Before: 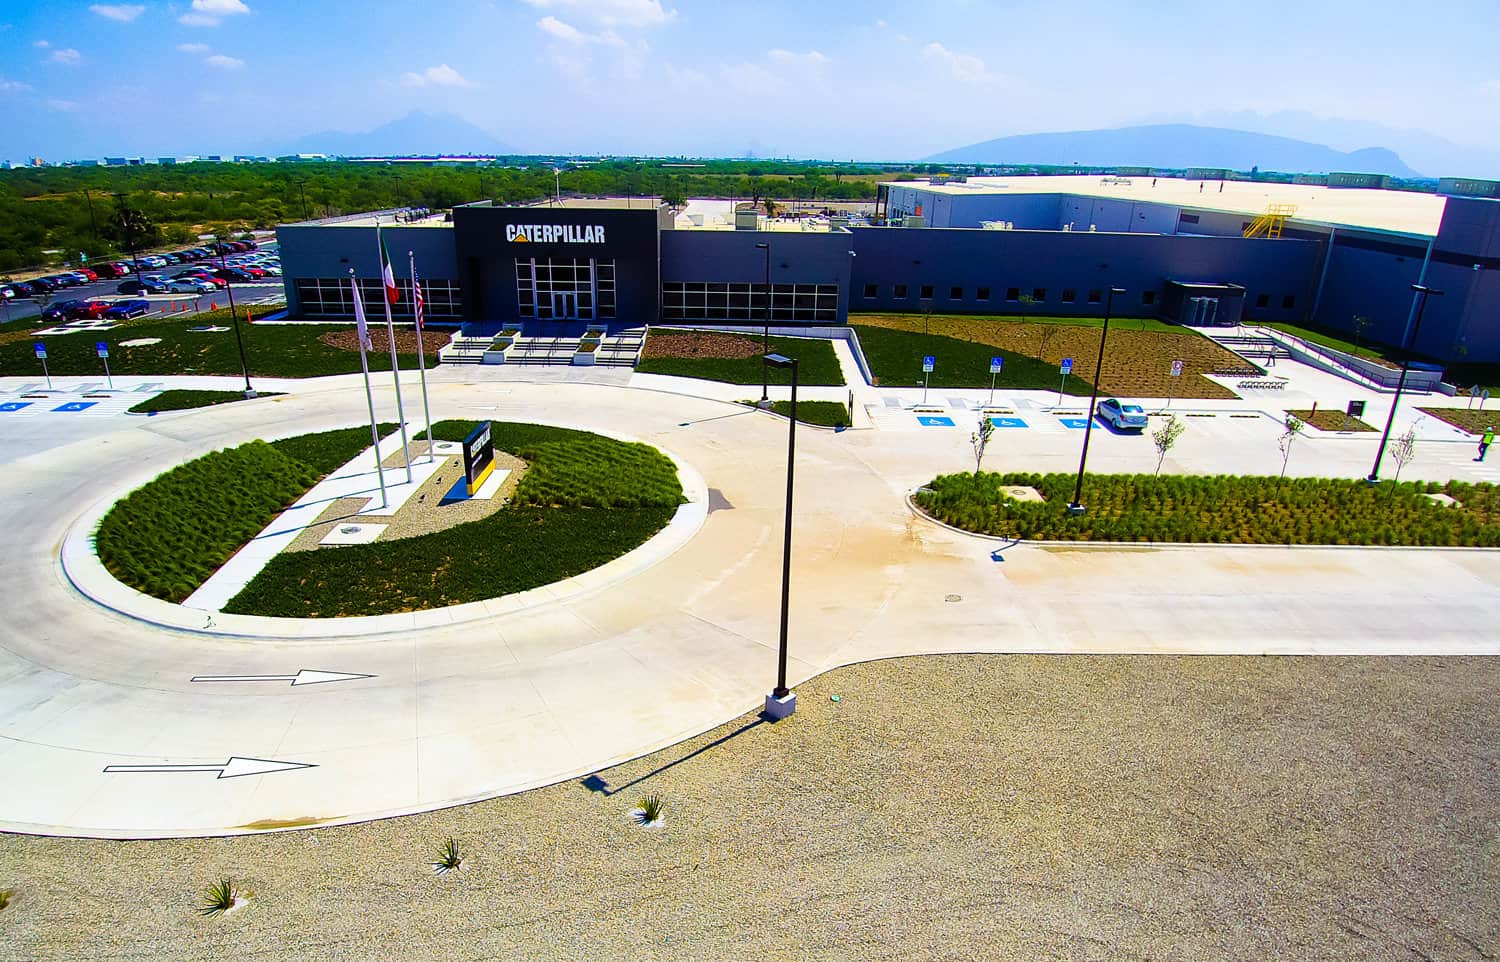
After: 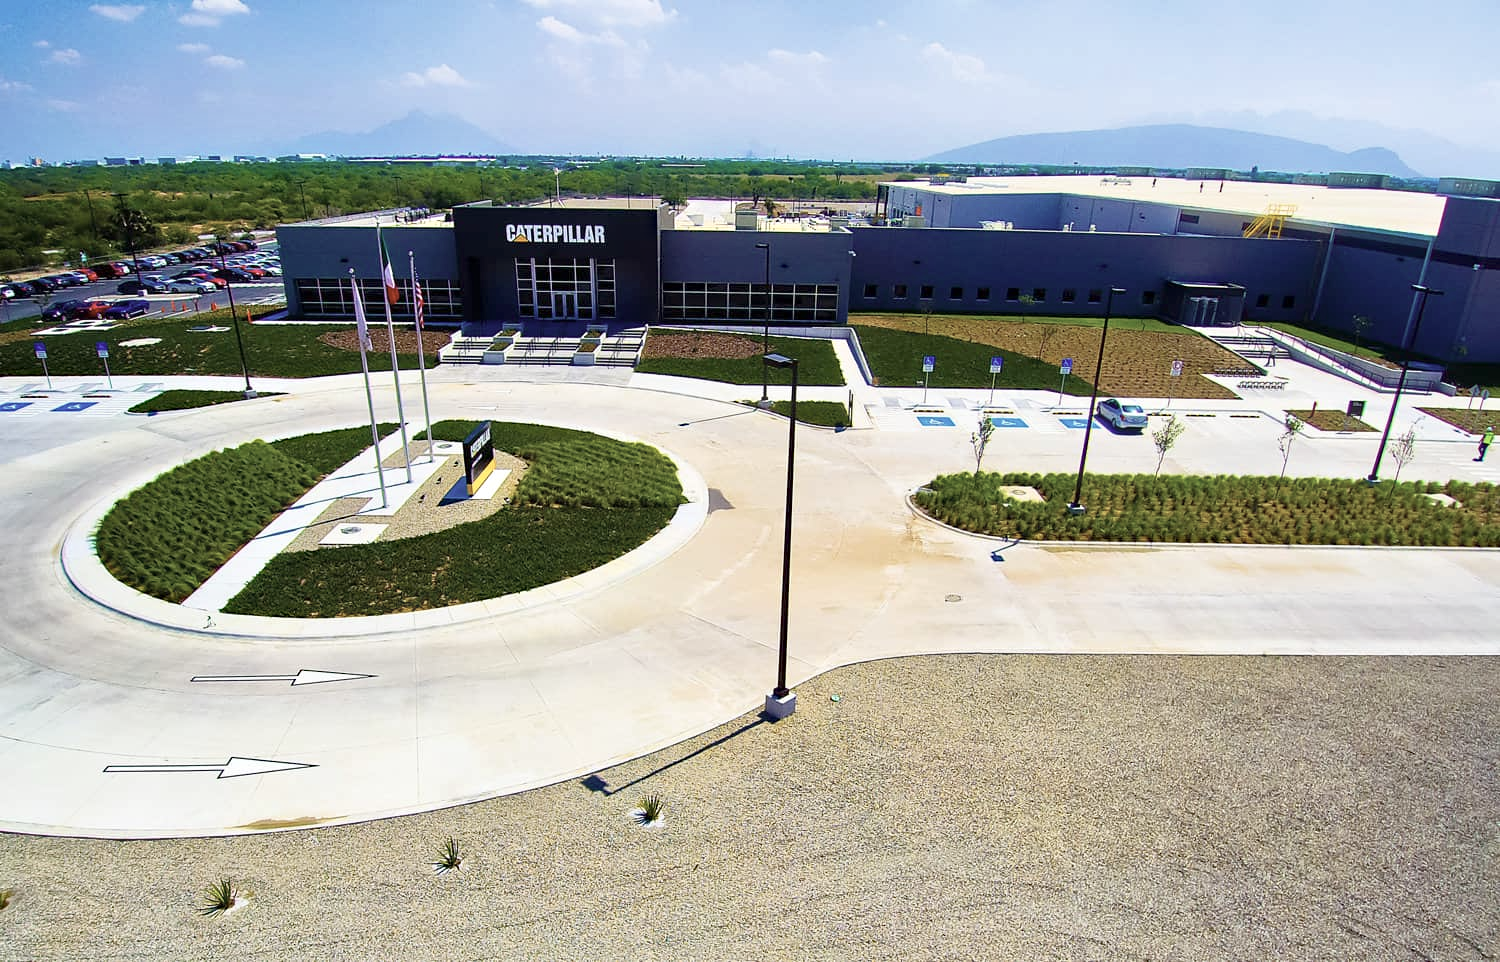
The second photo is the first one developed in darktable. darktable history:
tone equalizer: -8 EV 1 EV, -7 EV 1 EV, -6 EV 1 EV, -5 EV 1 EV, -4 EV 1 EV, -3 EV 0.75 EV, -2 EV 0.5 EV, -1 EV 0.25 EV
haze removal: compatibility mode true, adaptive false
contrast brightness saturation: contrast 0.1, saturation -0.36
